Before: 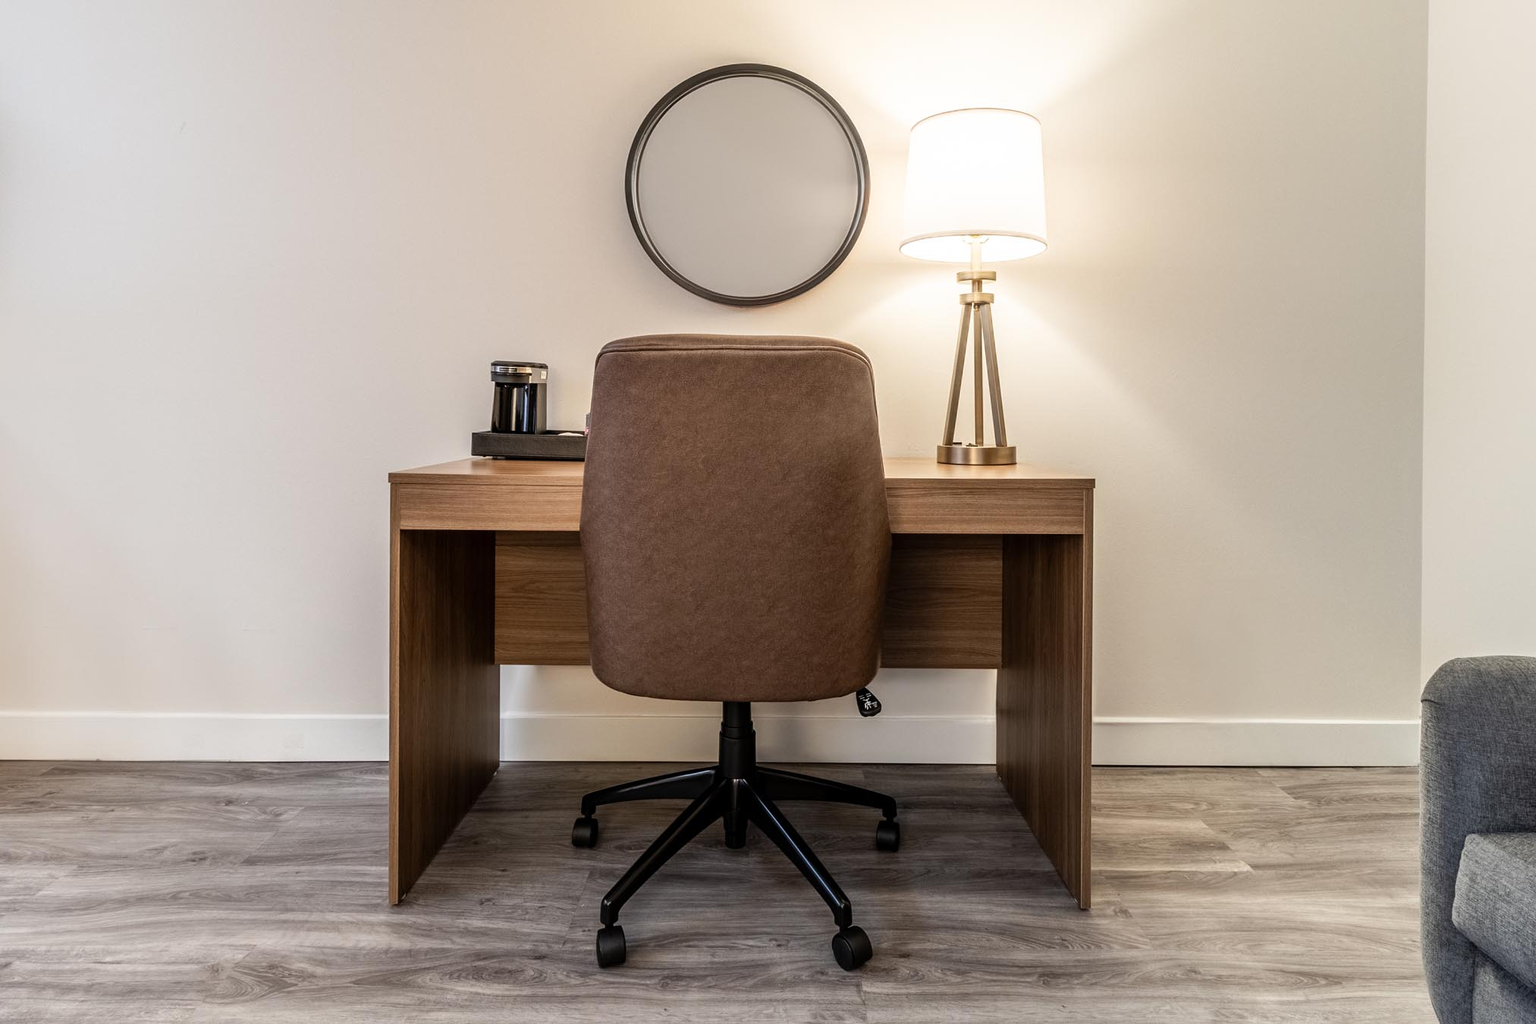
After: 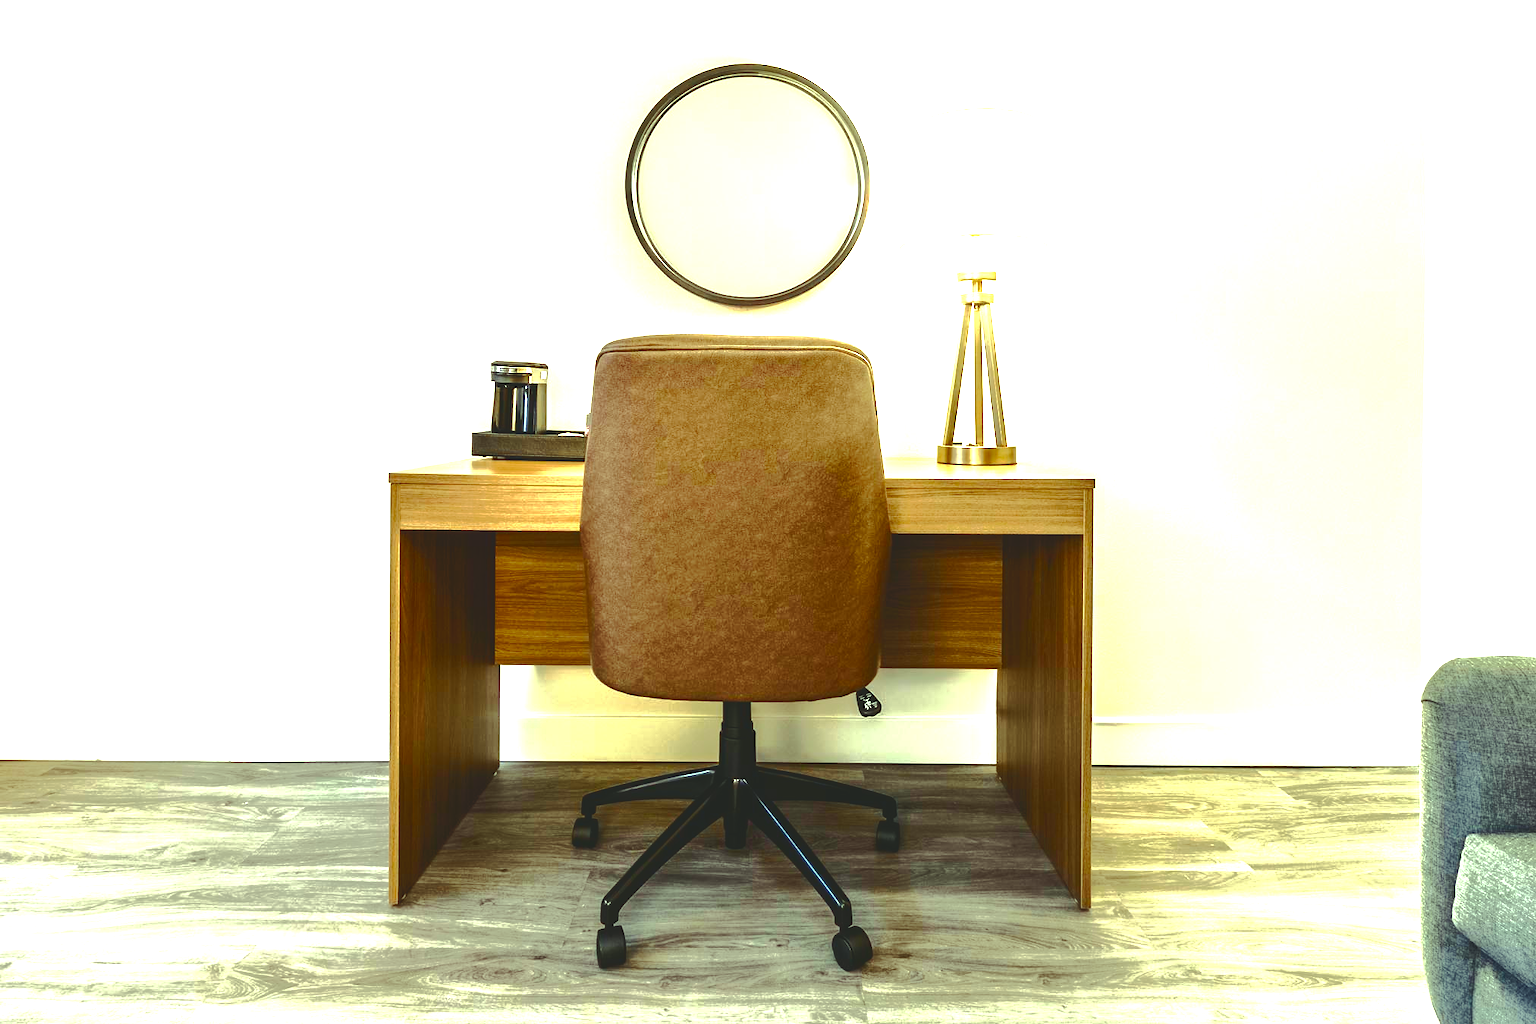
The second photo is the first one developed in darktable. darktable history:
base curve: curves: ch0 [(0, 0) (0.158, 0.273) (0.879, 0.895) (1, 1)], preserve colors none
tone equalizer: -8 EV -1.11 EV, -7 EV -1.02 EV, -6 EV -0.882 EV, -5 EV -0.609 EV, -3 EV 0.61 EV, -2 EV 0.873 EV, -1 EV 0.992 EV, +0 EV 1.06 EV, edges refinement/feathering 500, mask exposure compensation -1.57 EV, preserve details no
tone curve: curves: ch0 [(0, 0) (0.003, 0.149) (0.011, 0.152) (0.025, 0.154) (0.044, 0.164) (0.069, 0.179) (0.1, 0.194) (0.136, 0.211) (0.177, 0.232) (0.224, 0.258) (0.277, 0.289) (0.335, 0.326) (0.399, 0.371) (0.468, 0.438) (0.543, 0.504) (0.623, 0.569) (0.709, 0.642) (0.801, 0.716) (0.898, 0.775) (1, 1)], color space Lab, independent channels, preserve colors none
exposure: black level correction 0, exposure 0.691 EV, compensate highlight preservation false
color correction: highlights a* -11.05, highlights b* 9.89, saturation 1.71
